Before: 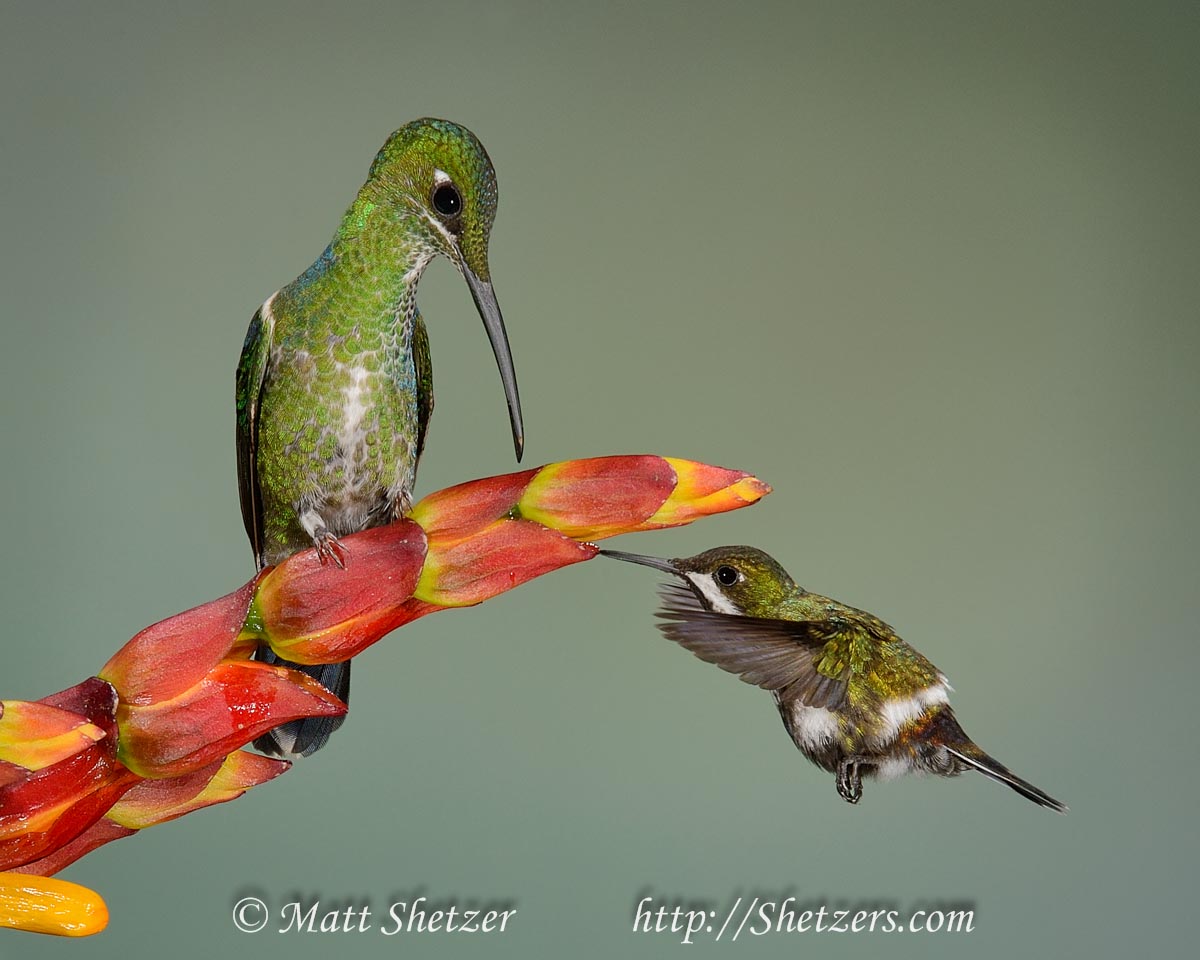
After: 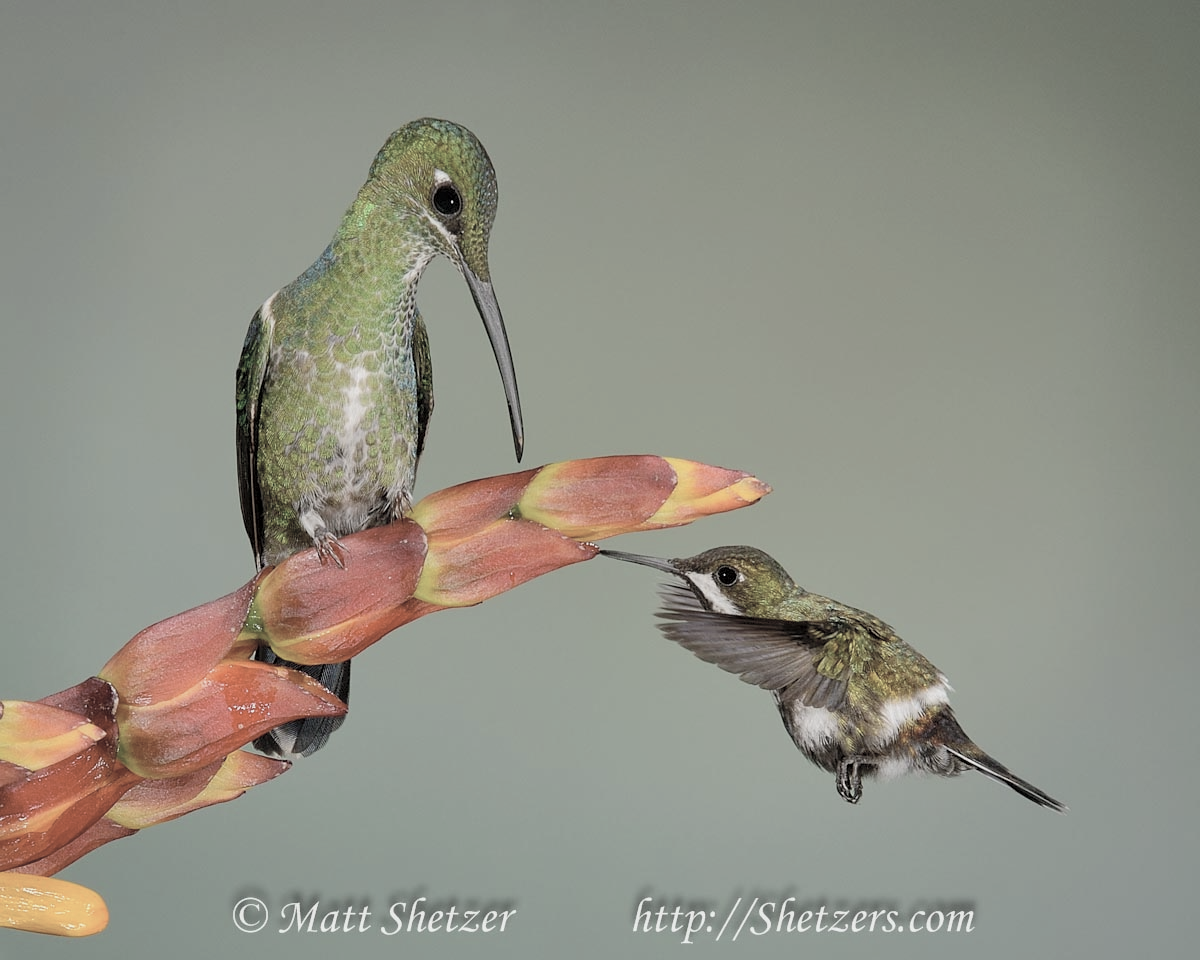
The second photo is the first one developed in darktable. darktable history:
contrast brightness saturation: brightness 0.186, saturation -0.491
exposure: black level correction 0.001, exposure -0.2 EV, compensate exposure bias true, compensate highlight preservation false
